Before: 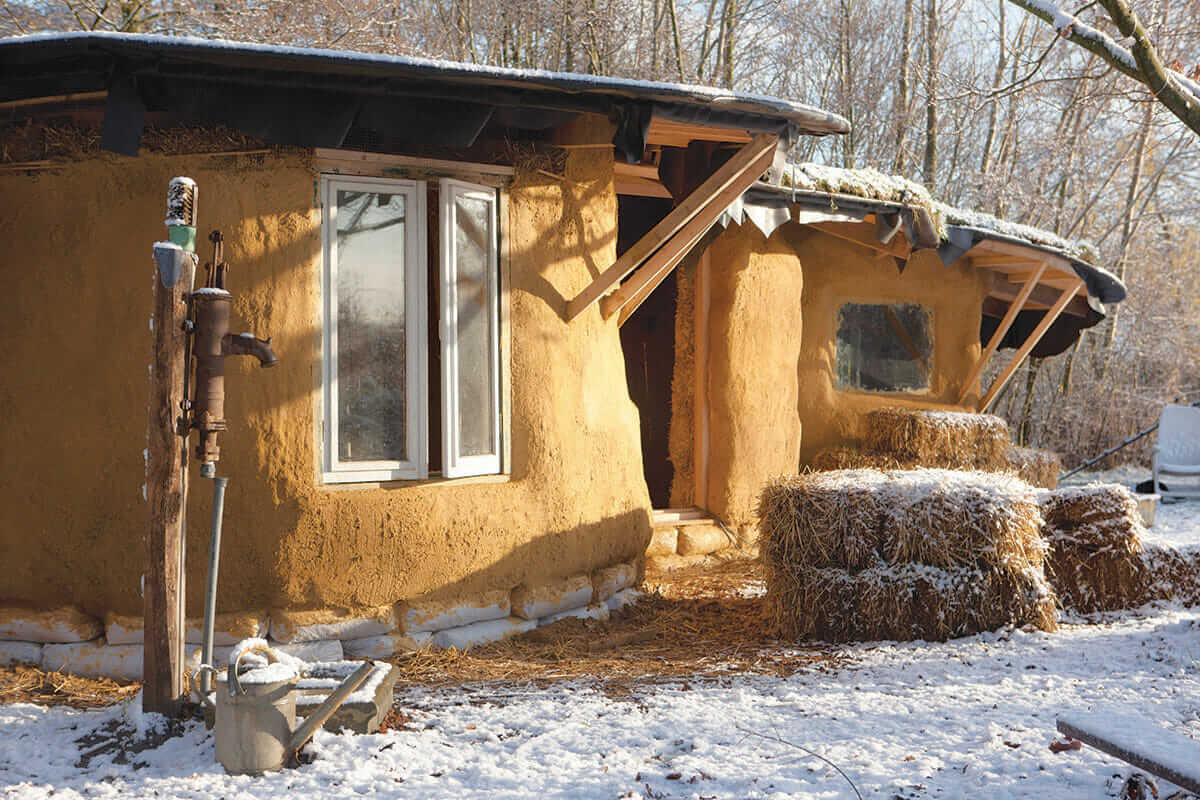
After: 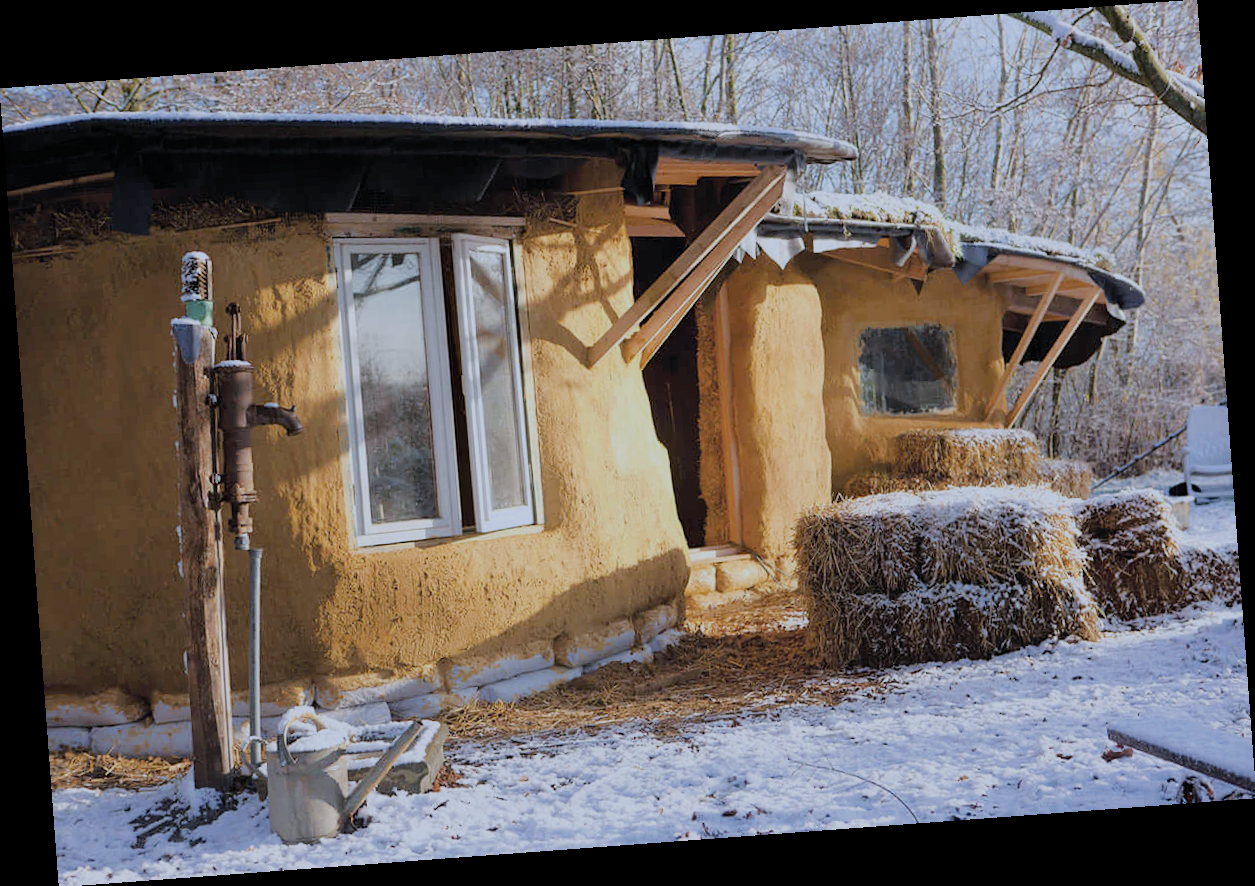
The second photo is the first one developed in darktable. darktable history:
filmic rgb: black relative exposure -7.15 EV, white relative exposure 5.36 EV, hardness 3.02
white balance: red 0.948, green 1.02, blue 1.176
rotate and perspective: rotation -4.25°, automatic cropping off
